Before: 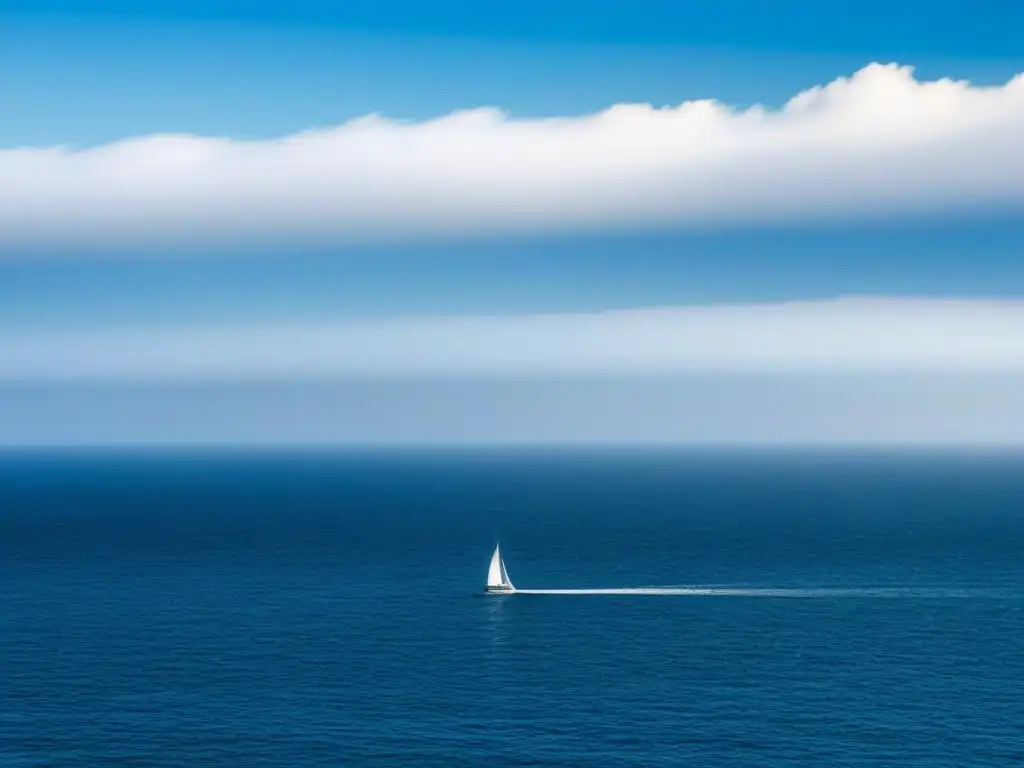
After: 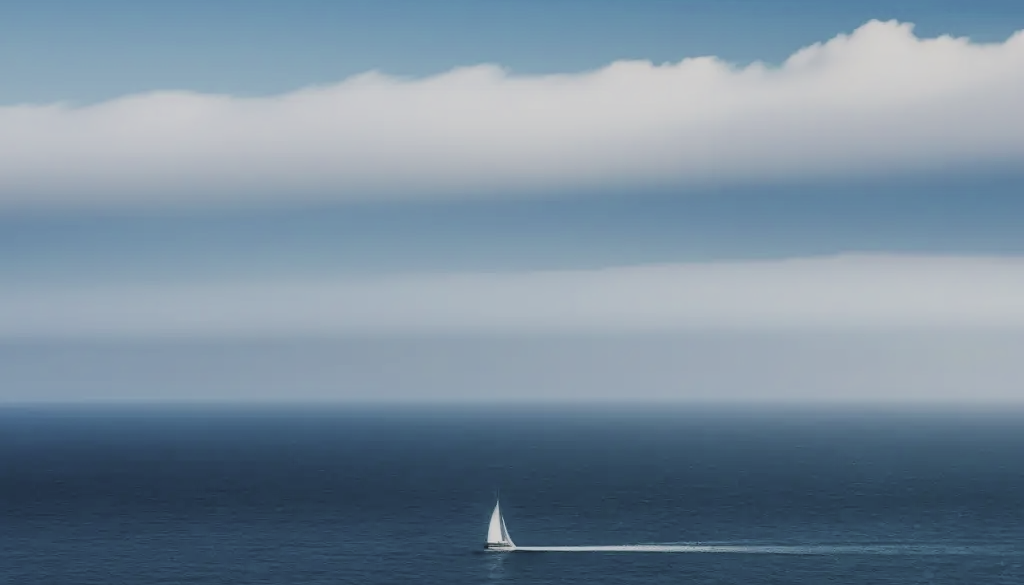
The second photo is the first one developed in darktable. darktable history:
filmic rgb: middle gray luminance 29.23%, black relative exposure -10.26 EV, white relative exposure 5.49 EV, target black luminance 0%, hardness 3.91, latitude 1.12%, contrast 1.124, highlights saturation mix 4.85%, shadows ↔ highlights balance 15.27%
crop: top 5.625%, bottom 17.809%
contrast brightness saturation: contrast -0.054, saturation -0.408
exposure: exposure -0.069 EV, compensate highlight preservation false
